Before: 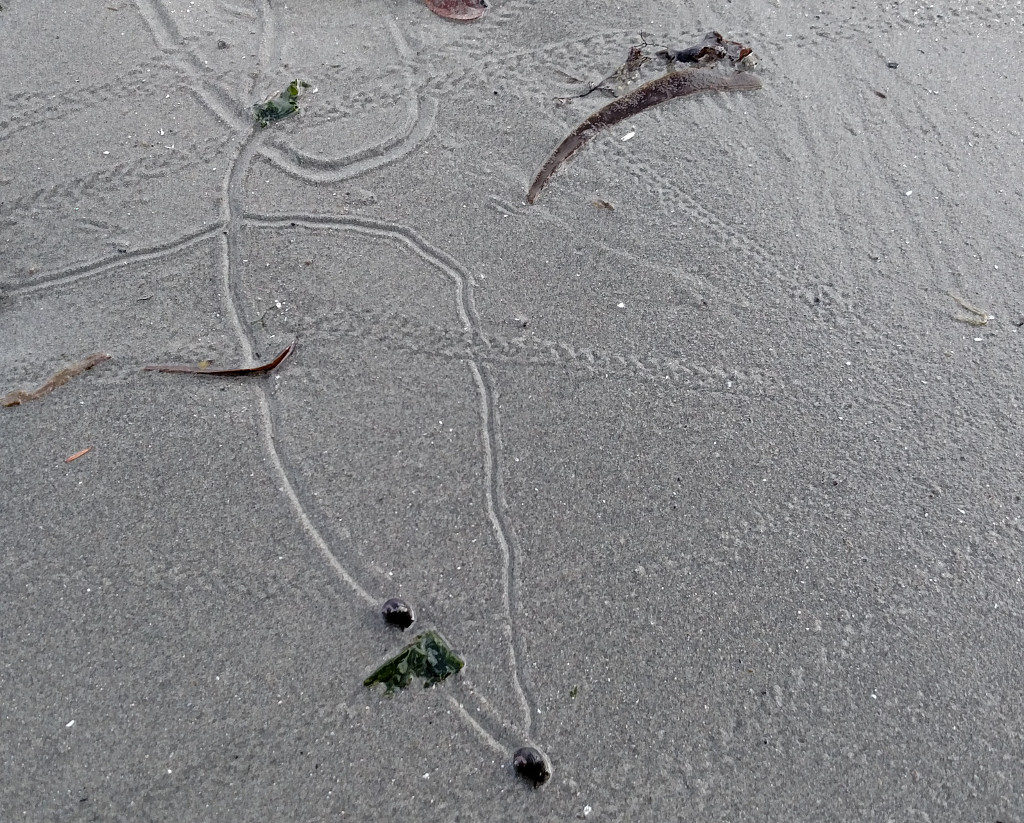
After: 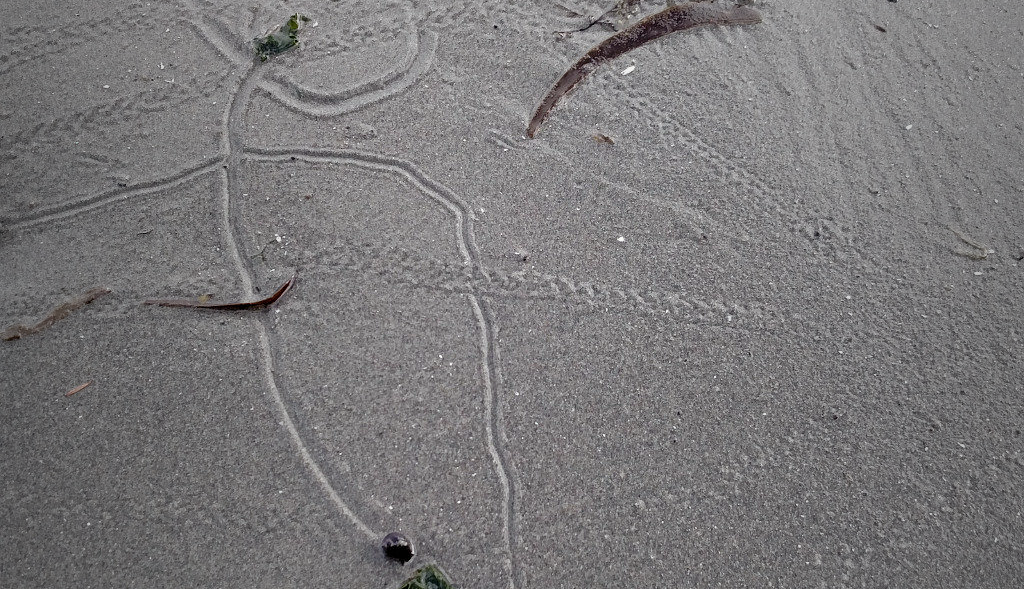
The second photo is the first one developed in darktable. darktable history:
crop and rotate: top 8.125%, bottom 20.254%
vignetting: fall-off start 18.75%, fall-off radius 137.62%, width/height ratio 0.619, shape 0.583
color balance rgb: power › chroma 0.293%, power › hue 24.32°, perceptual saturation grading › global saturation 20%, perceptual saturation grading › highlights -25.079%, perceptual saturation grading › shadows 24.408%
